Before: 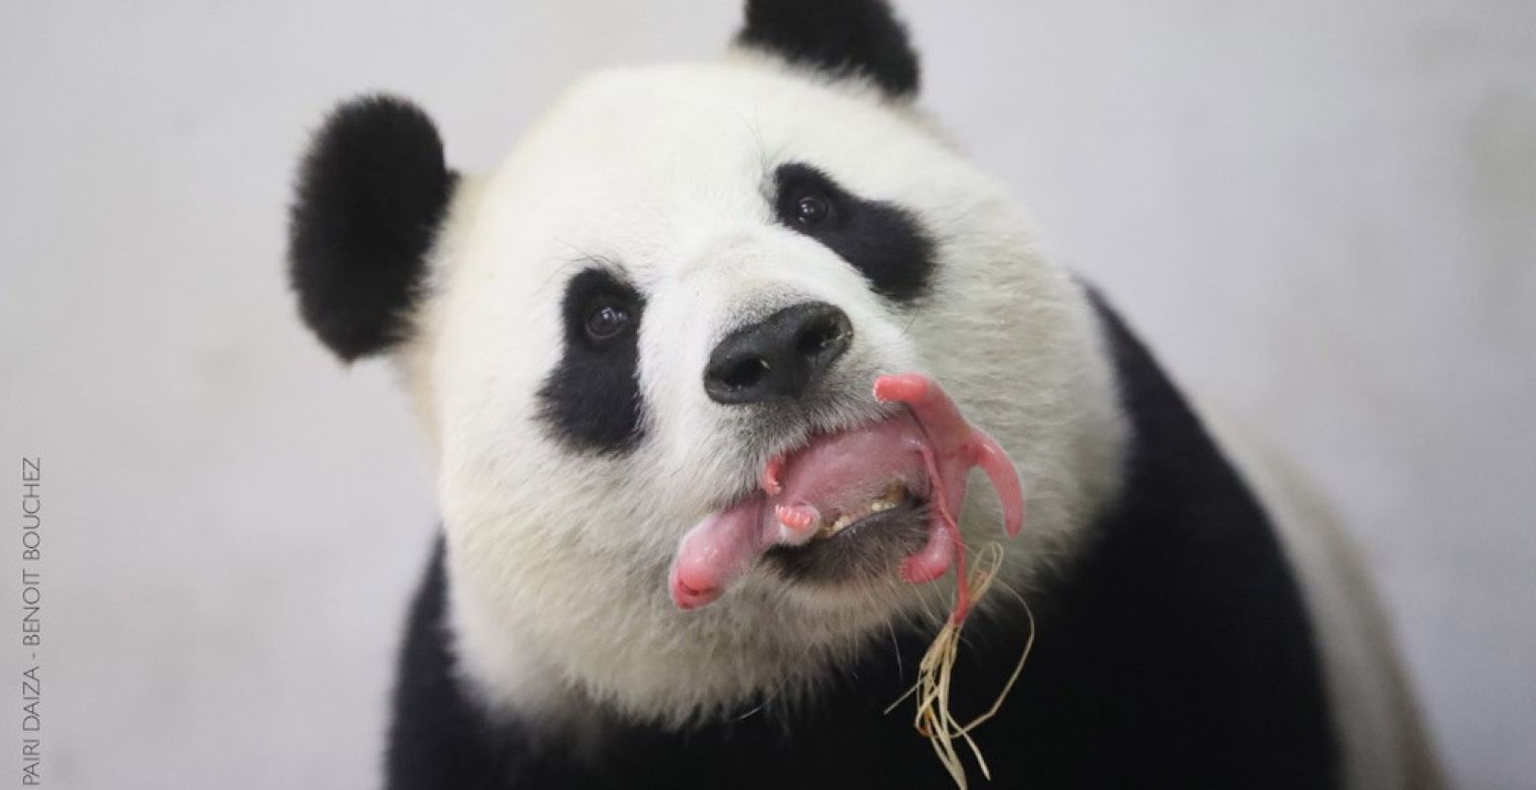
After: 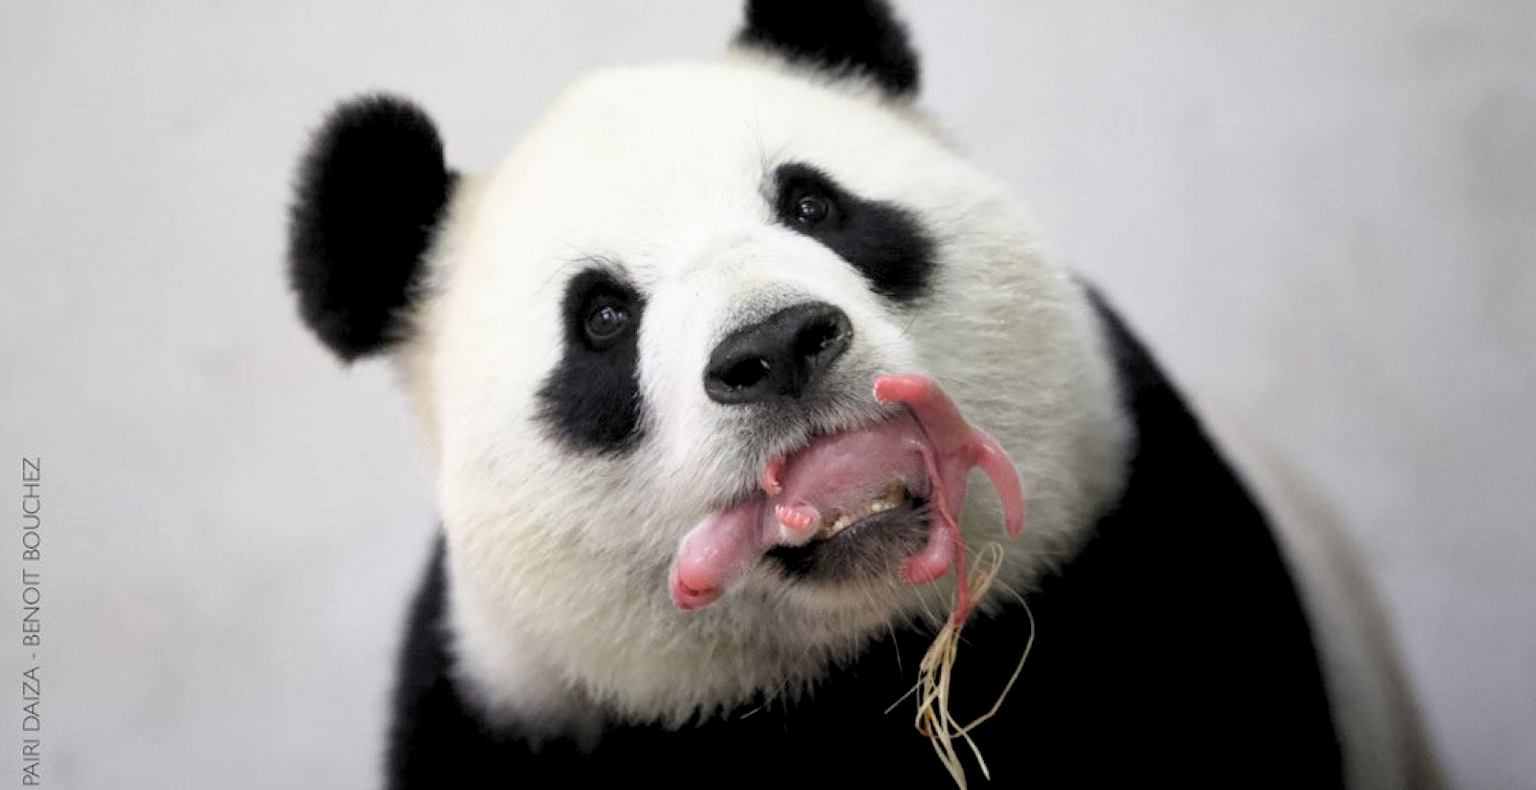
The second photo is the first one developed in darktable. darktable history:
base curve: curves: ch0 [(0.017, 0) (0.425, 0.441) (0.844, 0.933) (1, 1)]
